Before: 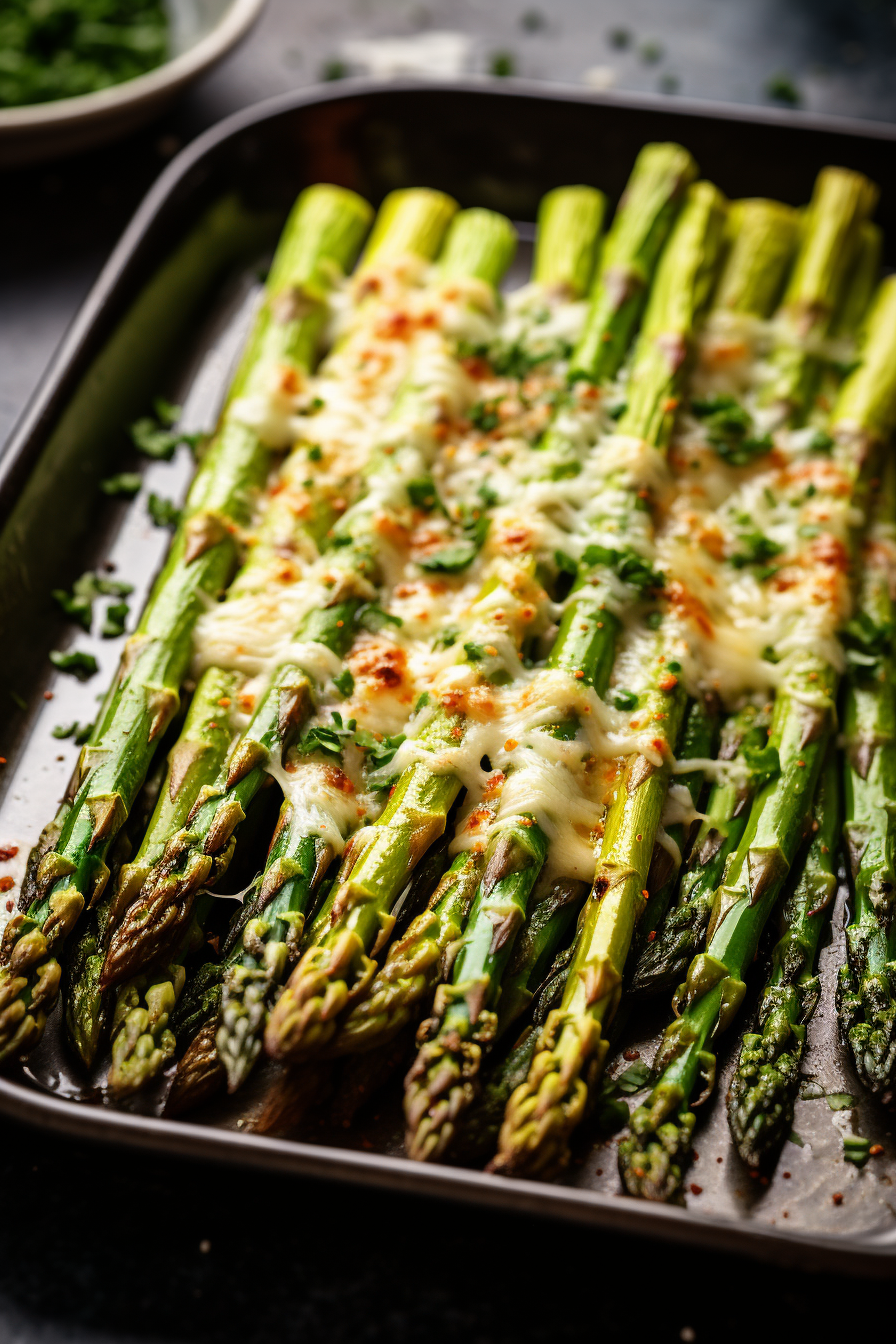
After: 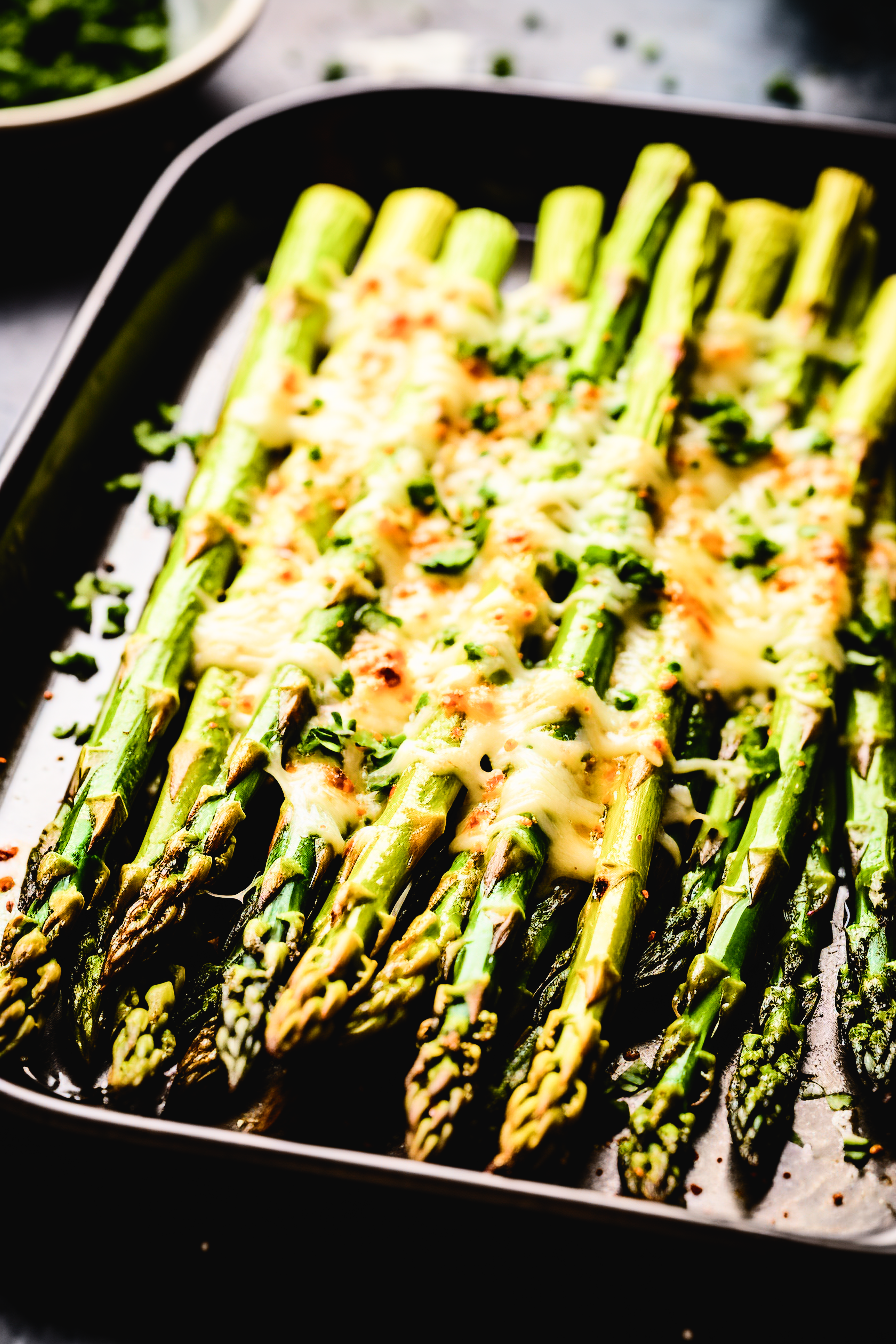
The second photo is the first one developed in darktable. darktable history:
tone curve: curves: ch0 [(0, 0.026) (0.146, 0.158) (0.272, 0.34) (0.453, 0.627) (0.687, 0.829) (1, 1)], color space Lab, independent channels, preserve colors none
tone equalizer: -8 EV -0.409 EV, -7 EV -0.36 EV, -6 EV -0.309 EV, -5 EV -0.2 EV, -3 EV 0.23 EV, -2 EV 0.335 EV, -1 EV 0.379 EV, +0 EV 0.402 EV, edges refinement/feathering 500, mask exposure compensation -1.57 EV, preserve details no
filmic rgb: black relative exposure -8.03 EV, white relative exposure 4.05 EV, hardness 4.1, latitude 49.04%, contrast 1.1, add noise in highlights 0.001, color science v3 (2019), use custom middle-gray values true, iterations of high-quality reconstruction 0, contrast in highlights soft
exposure: exposure 0.197 EV, compensate highlight preservation false
color balance rgb: perceptual saturation grading › global saturation 23.874%, perceptual saturation grading › highlights -23.715%, perceptual saturation grading › mid-tones 24.097%, perceptual saturation grading › shadows 40.003%
